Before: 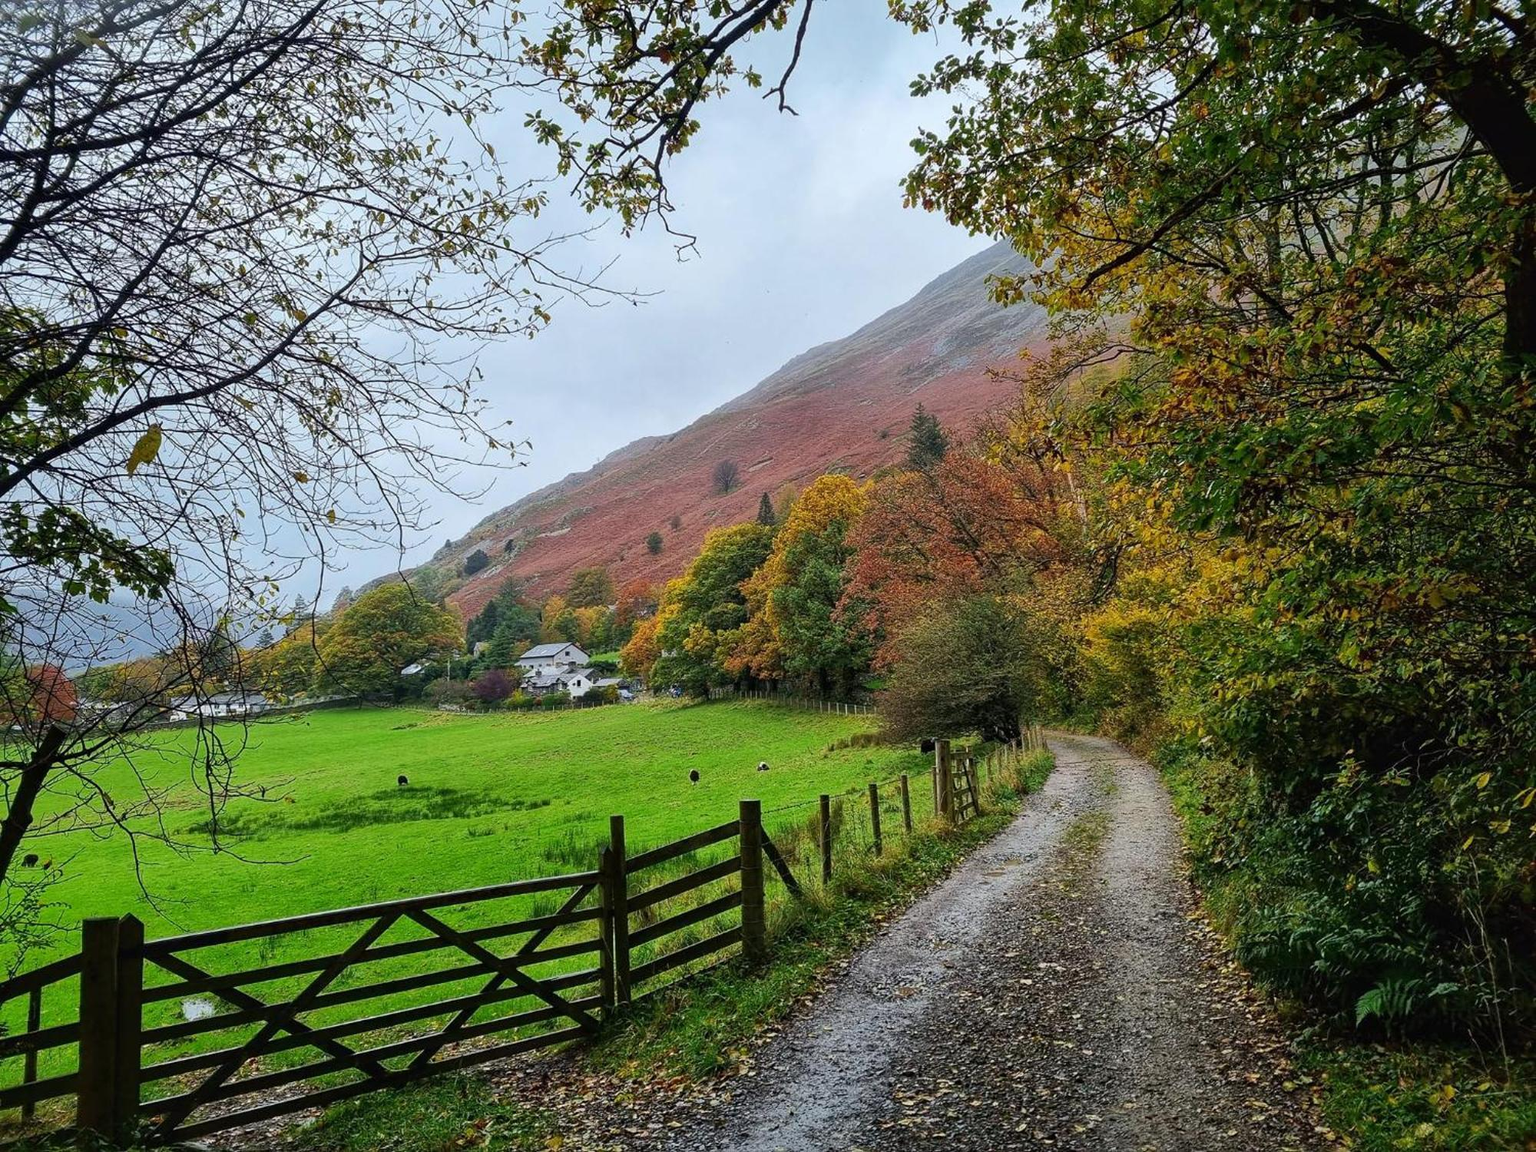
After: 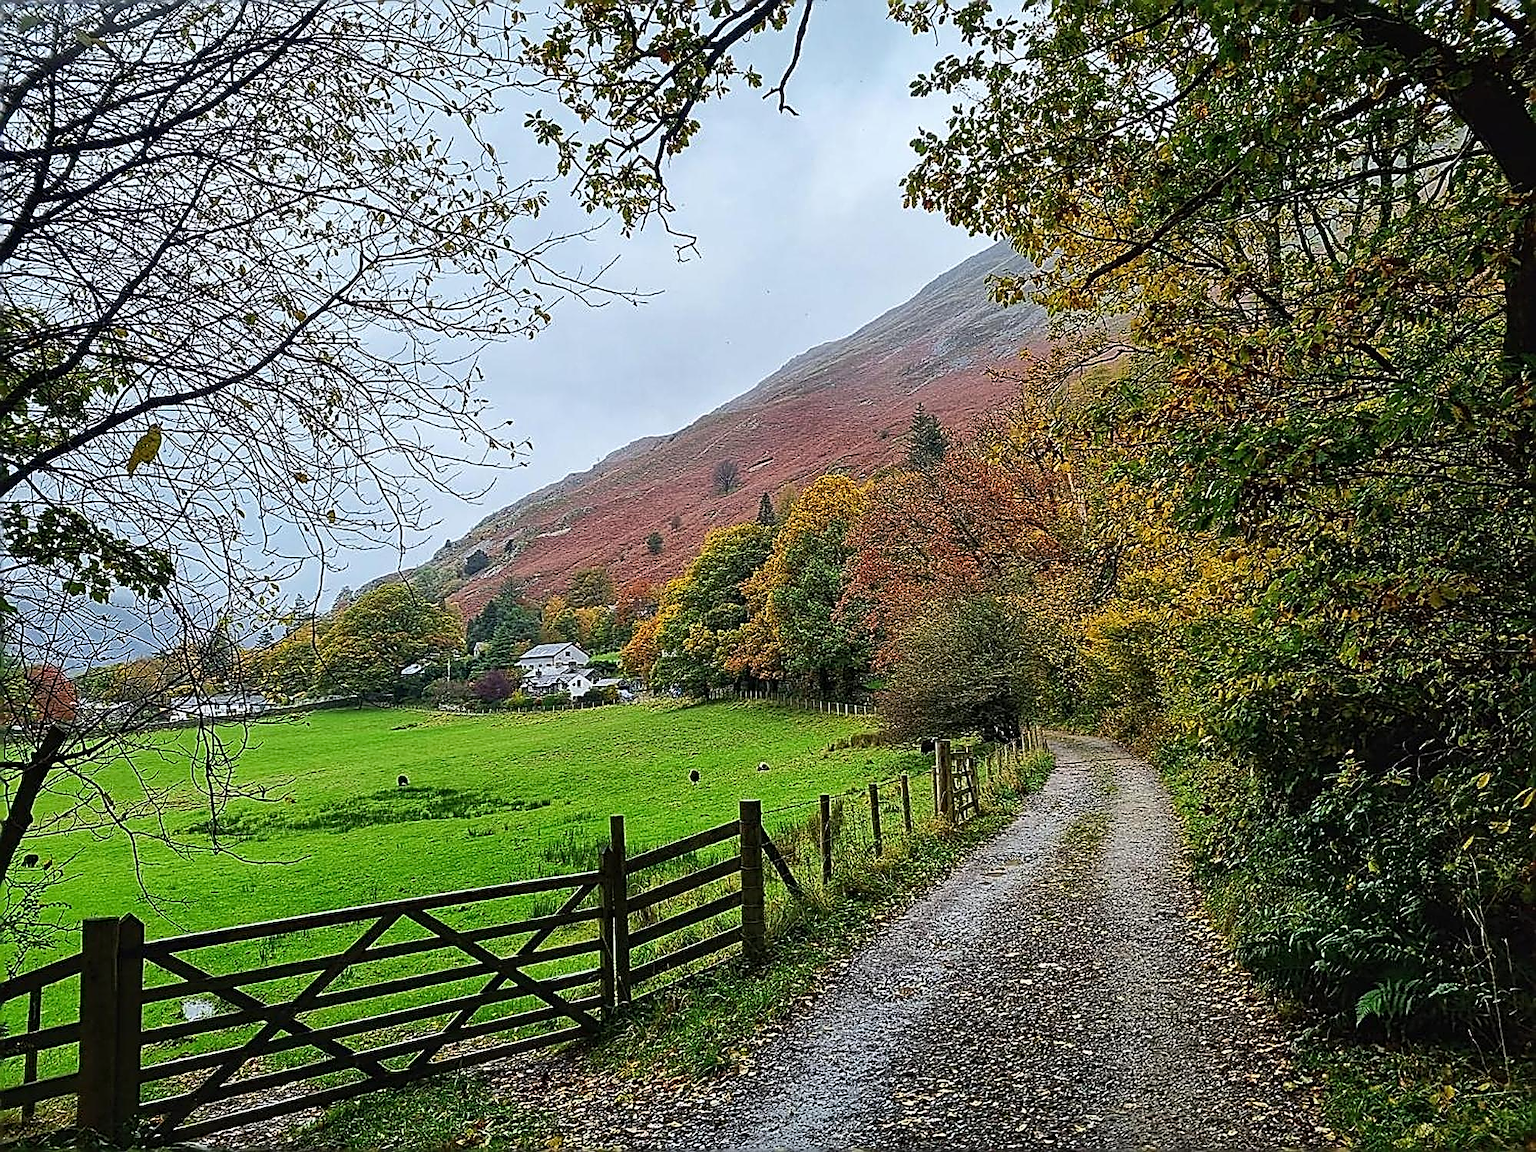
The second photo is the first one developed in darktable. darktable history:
fill light: on, module defaults
sharpen: amount 2
